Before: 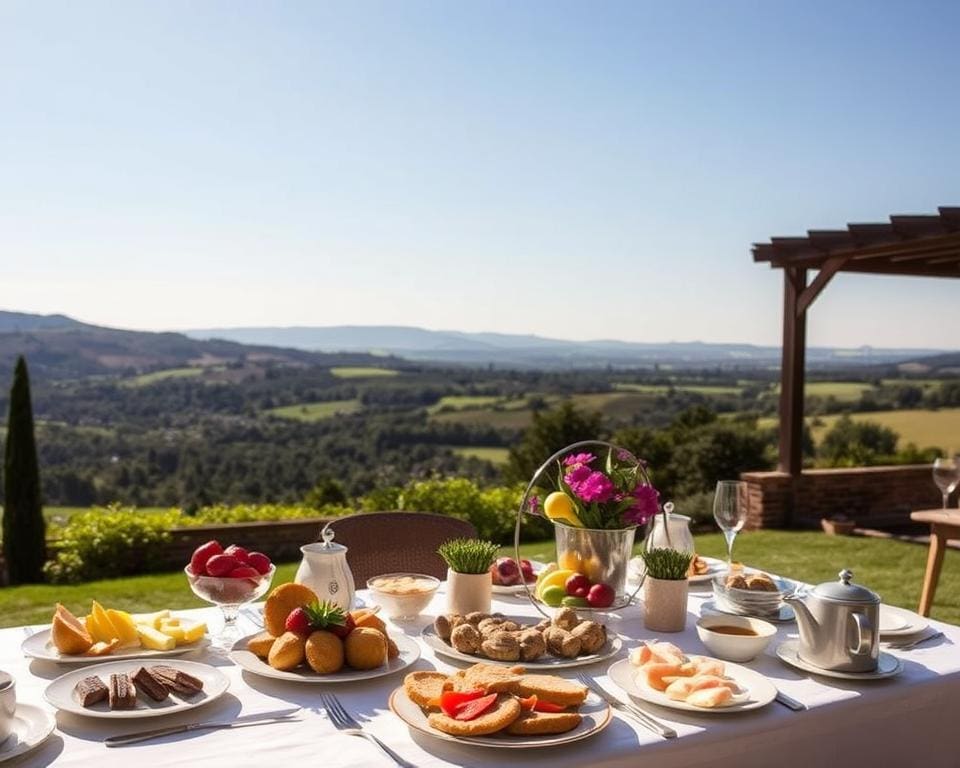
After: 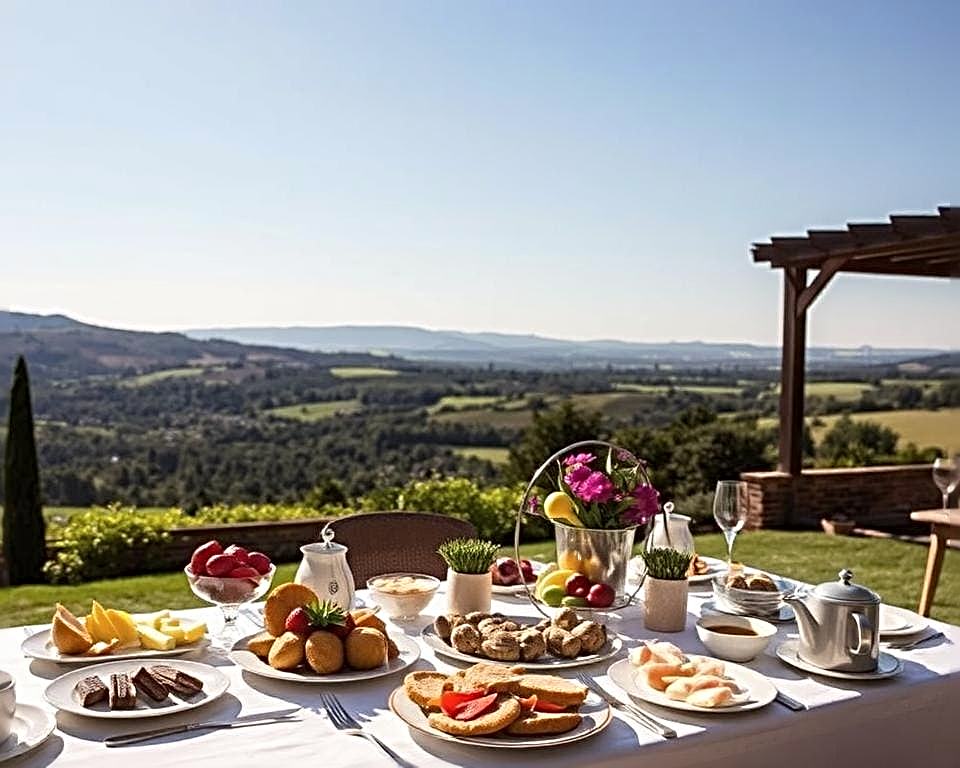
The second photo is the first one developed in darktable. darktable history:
sharpen: radius 3.646, amount 0.922
tone equalizer: -8 EV -0.554 EV
contrast brightness saturation: contrast 0.006, saturation -0.064
